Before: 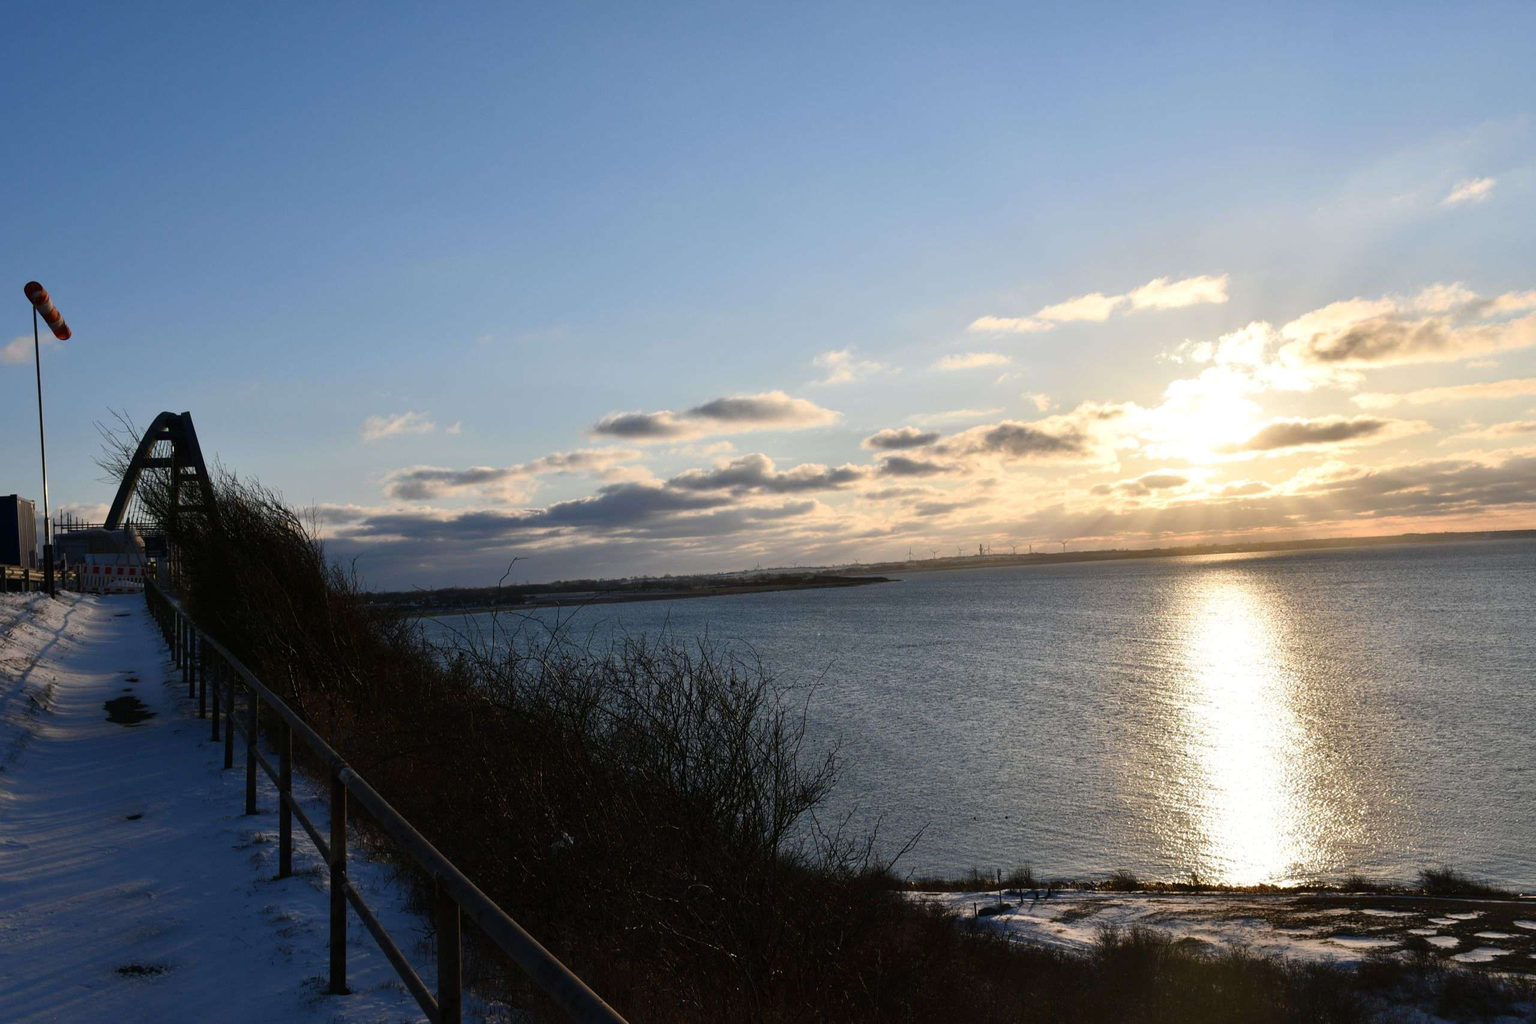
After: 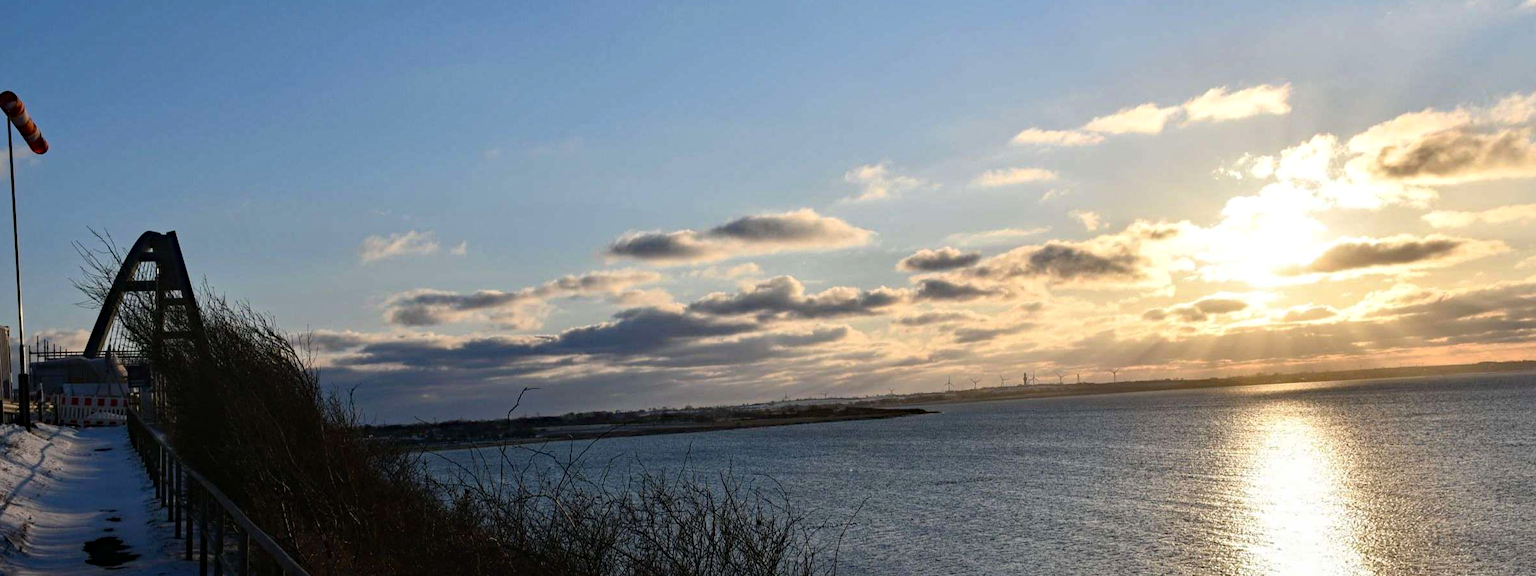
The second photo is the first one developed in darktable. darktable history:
contrast equalizer: y [[0.5, 0.504, 0.515, 0.527, 0.535, 0.534], [0.5 ×6], [0.491, 0.387, 0.179, 0.068, 0.068, 0.068], [0 ×5, 0.023], [0 ×6]]
crop: left 1.744%, top 19.225%, right 5.069%, bottom 28.357%
haze removal: strength 0.25, distance 0.25, compatibility mode true, adaptive false
local contrast: detail 110%
exposure: compensate highlight preservation false
